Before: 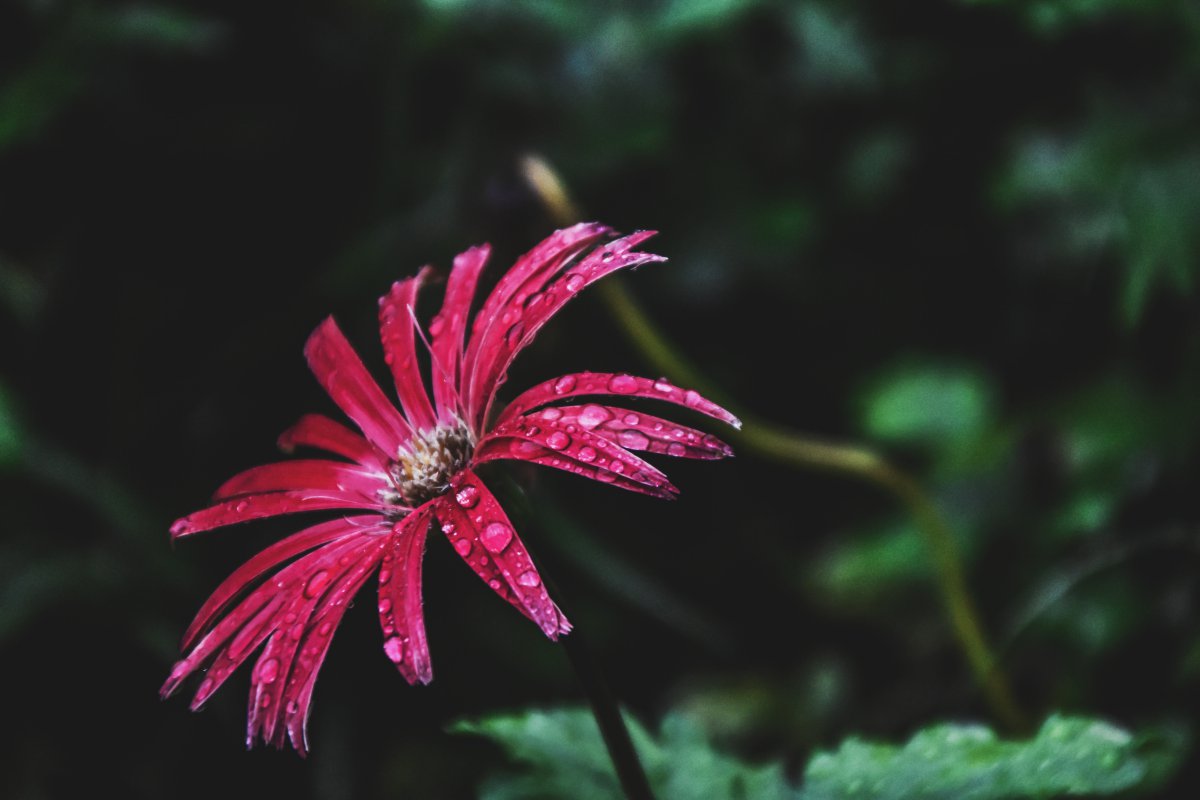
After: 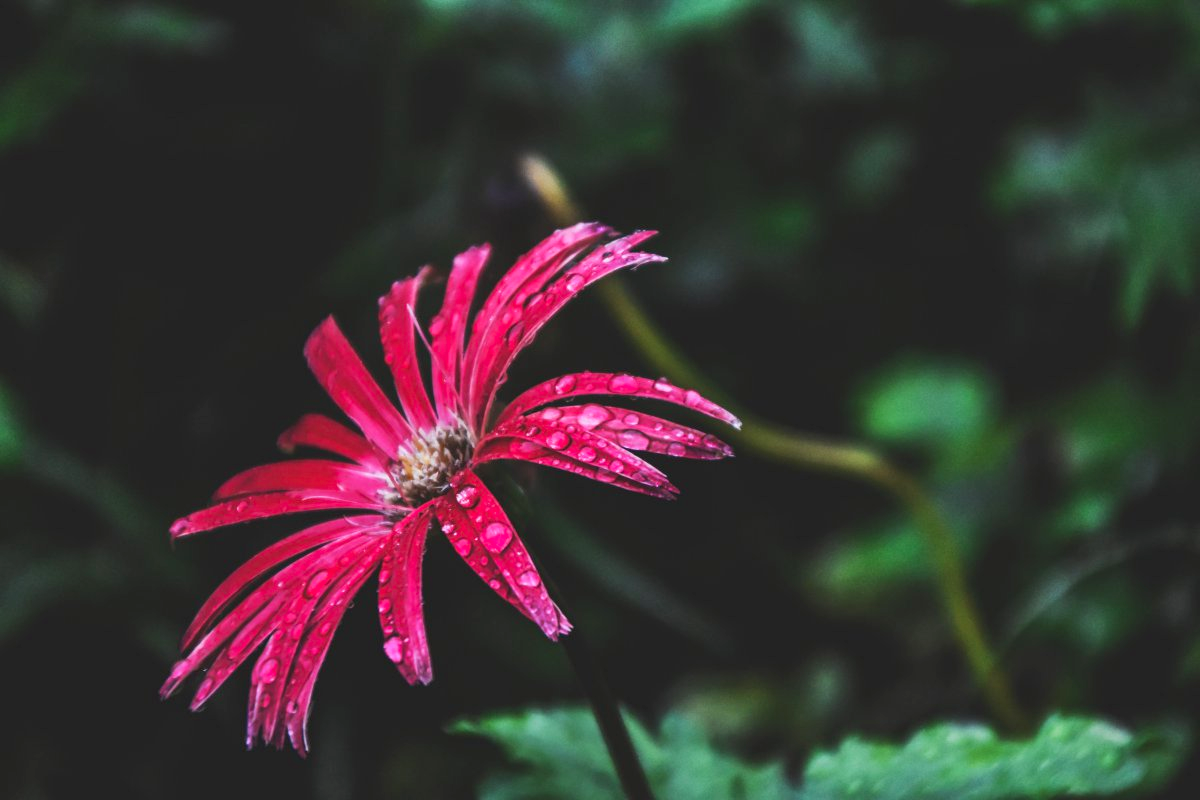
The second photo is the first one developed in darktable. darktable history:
contrast brightness saturation: brightness 0.095, saturation 0.192
tone curve: preserve colors none
